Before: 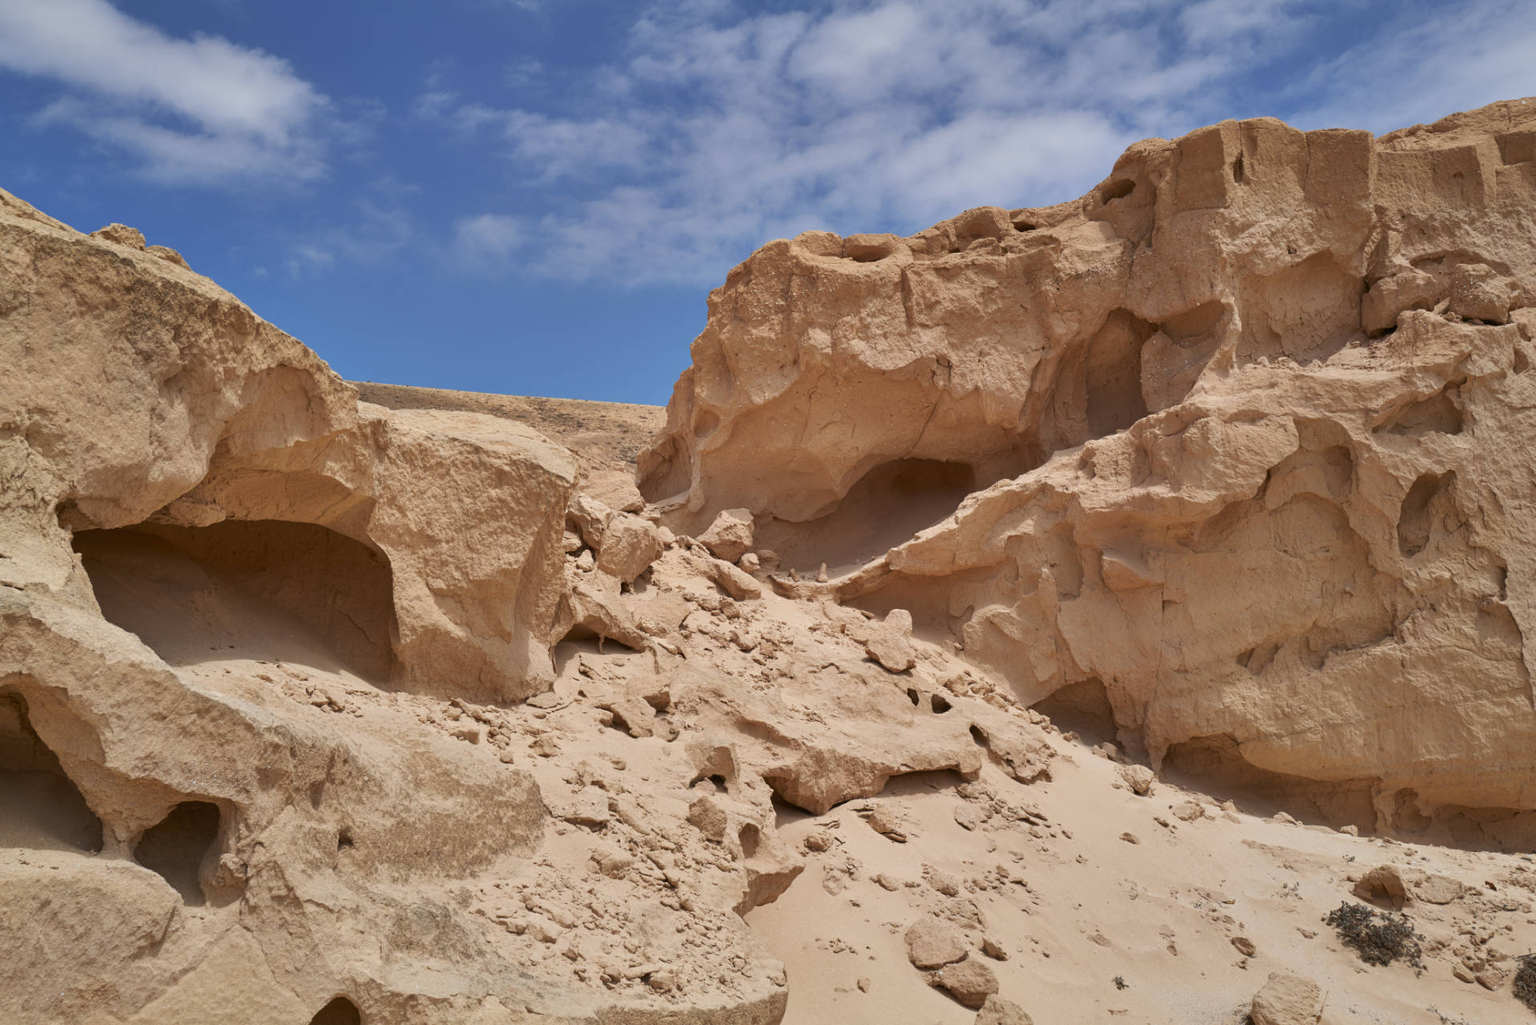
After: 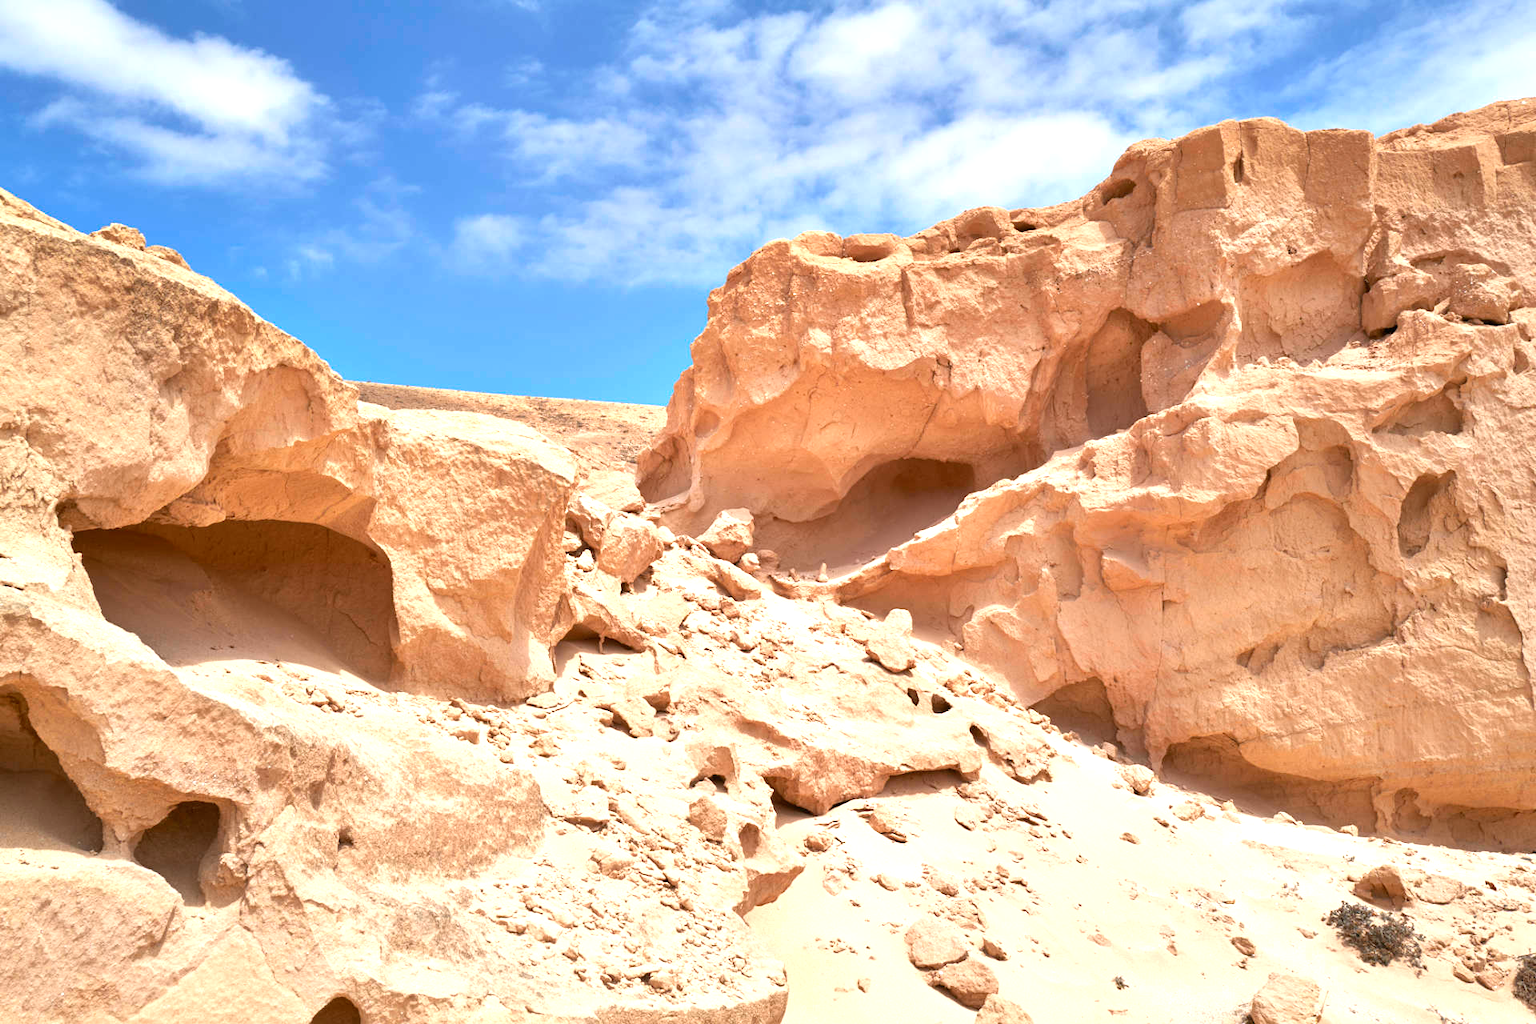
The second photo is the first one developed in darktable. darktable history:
exposure: black level correction 0, exposure 1.29 EV, compensate highlight preservation false
